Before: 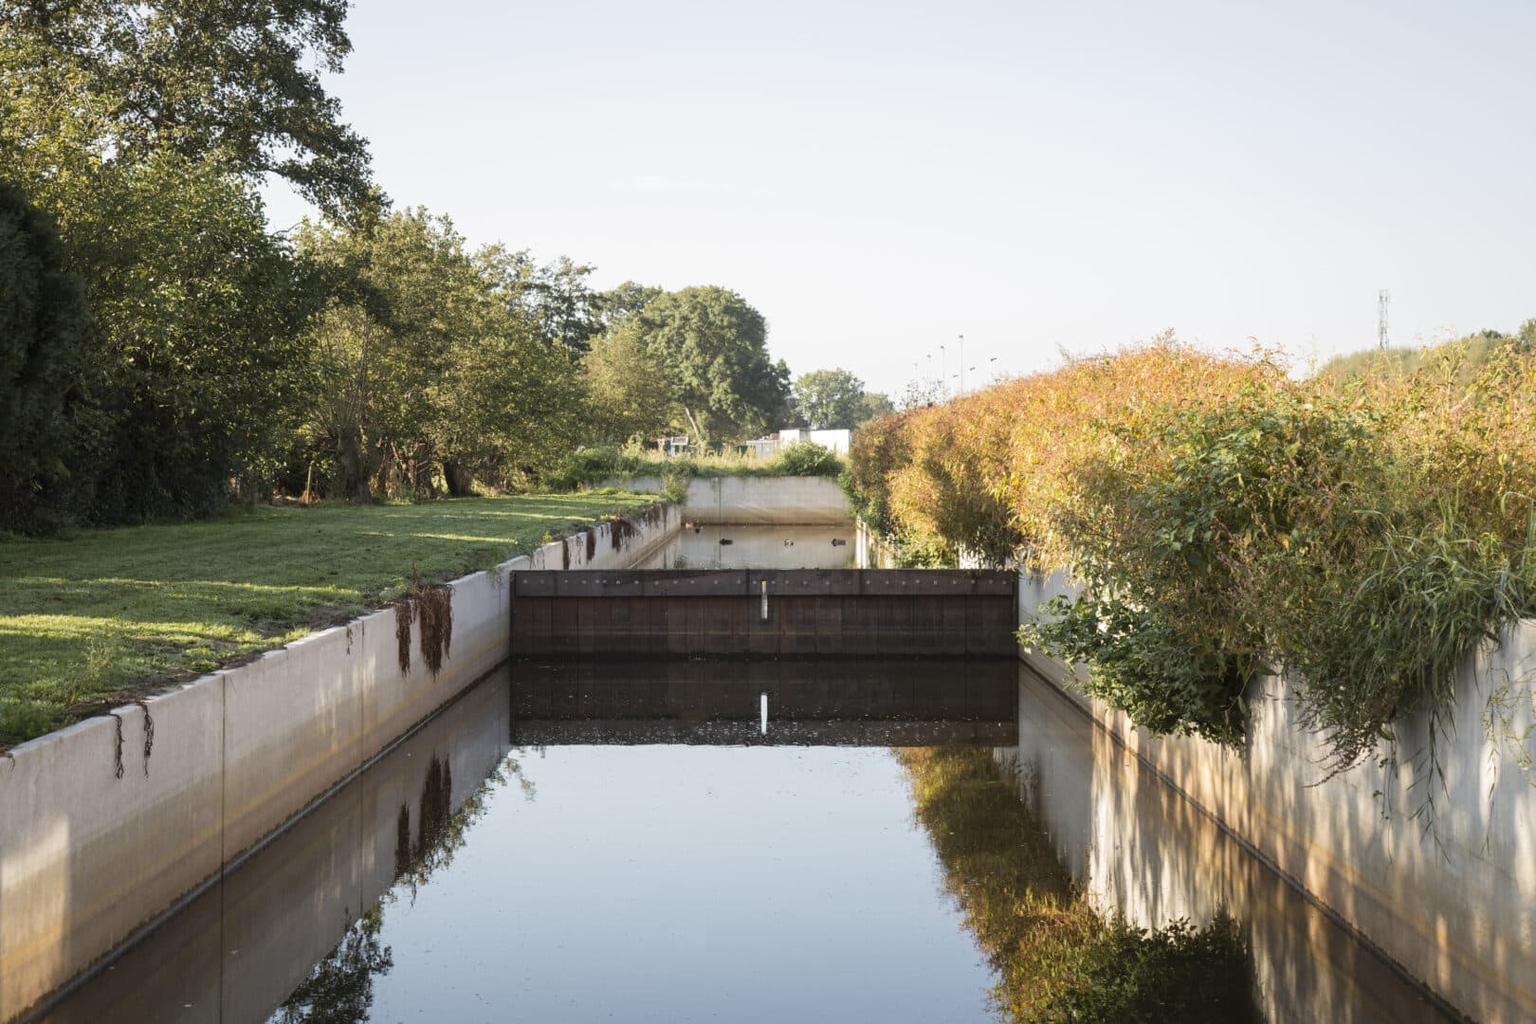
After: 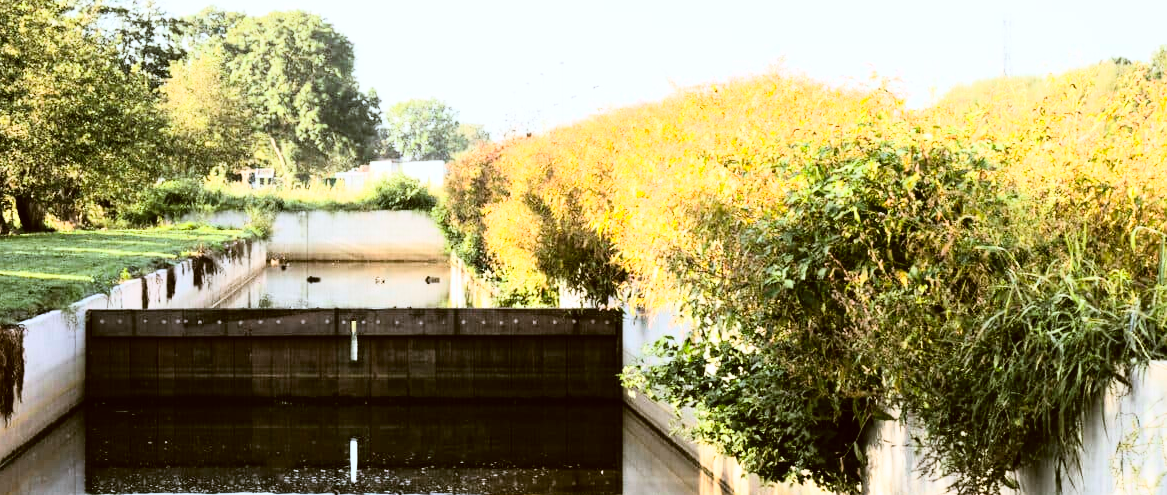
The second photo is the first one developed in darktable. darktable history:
exposure: compensate highlight preservation false
rgb curve: curves: ch0 [(0, 0) (0.21, 0.15) (0.24, 0.21) (0.5, 0.75) (0.75, 0.96) (0.89, 0.99) (1, 1)]; ch1 [(0, 0.02) (0.21, 0.13) (0.25, 0.2) (0.5, 0.67) (0.75, 0.9) (0.89, 0.97) (1, 1)]; ch2 [(0, 0.02) (0.21, 0.13) (0.25, 0.2) (0.5, 0.67) (0.75, 0.9) (0.89, 0.97) (1, 1)], compensate middle gray true
white balance: red 0.967, blue 1.119, emerald 0.756
crop and rotate: left 27.938%, top 27.046%, bottom 27.046%
color correction: highlights a* -1.43, highlights b* 10.12, shadows a* 0.395, shadows b* 19.35
